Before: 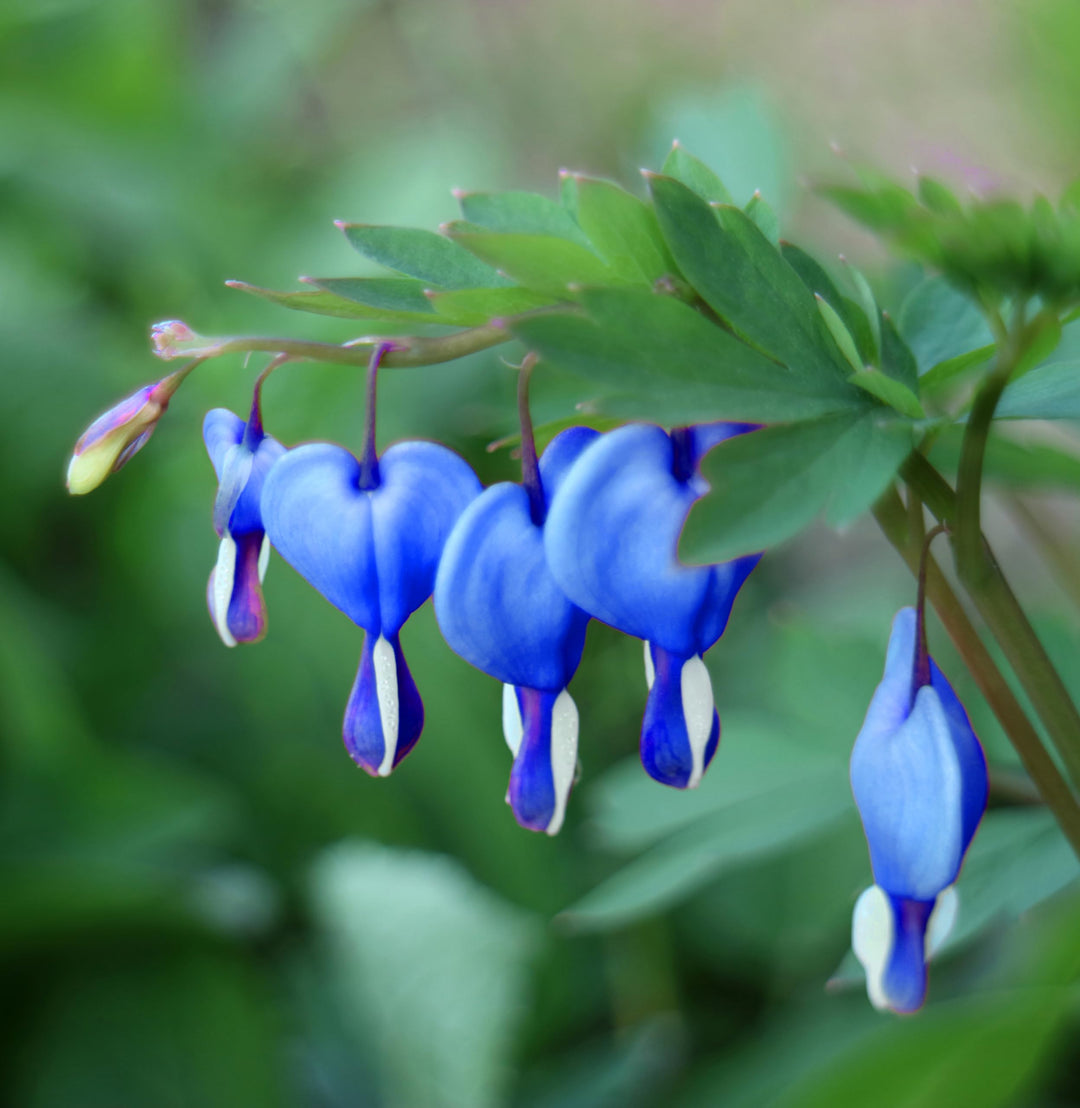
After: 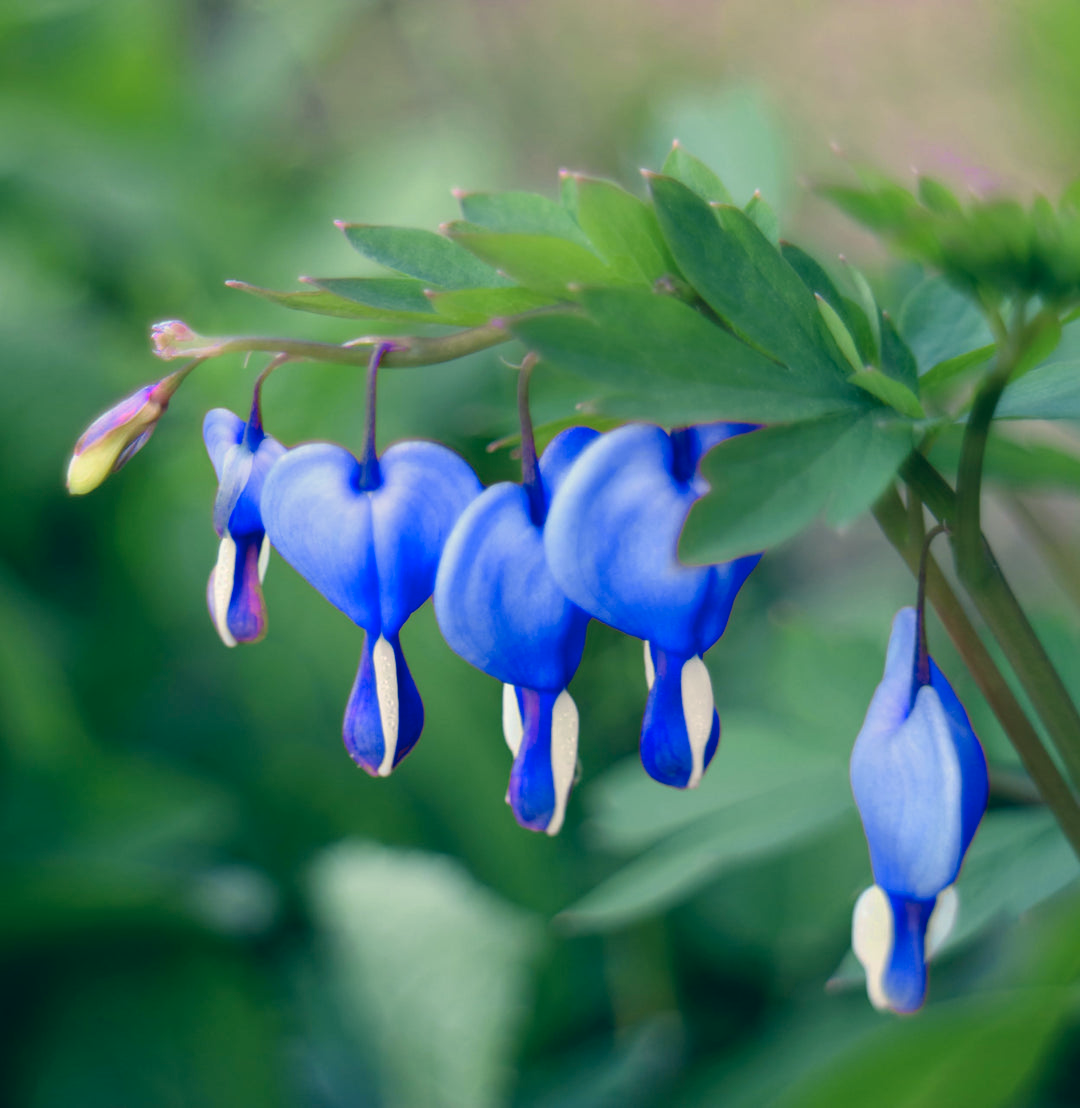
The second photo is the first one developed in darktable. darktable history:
color correction: highlights a* 10.37, highlights b* 14.51, shadows a* -10.05, shadows b* -15.03
